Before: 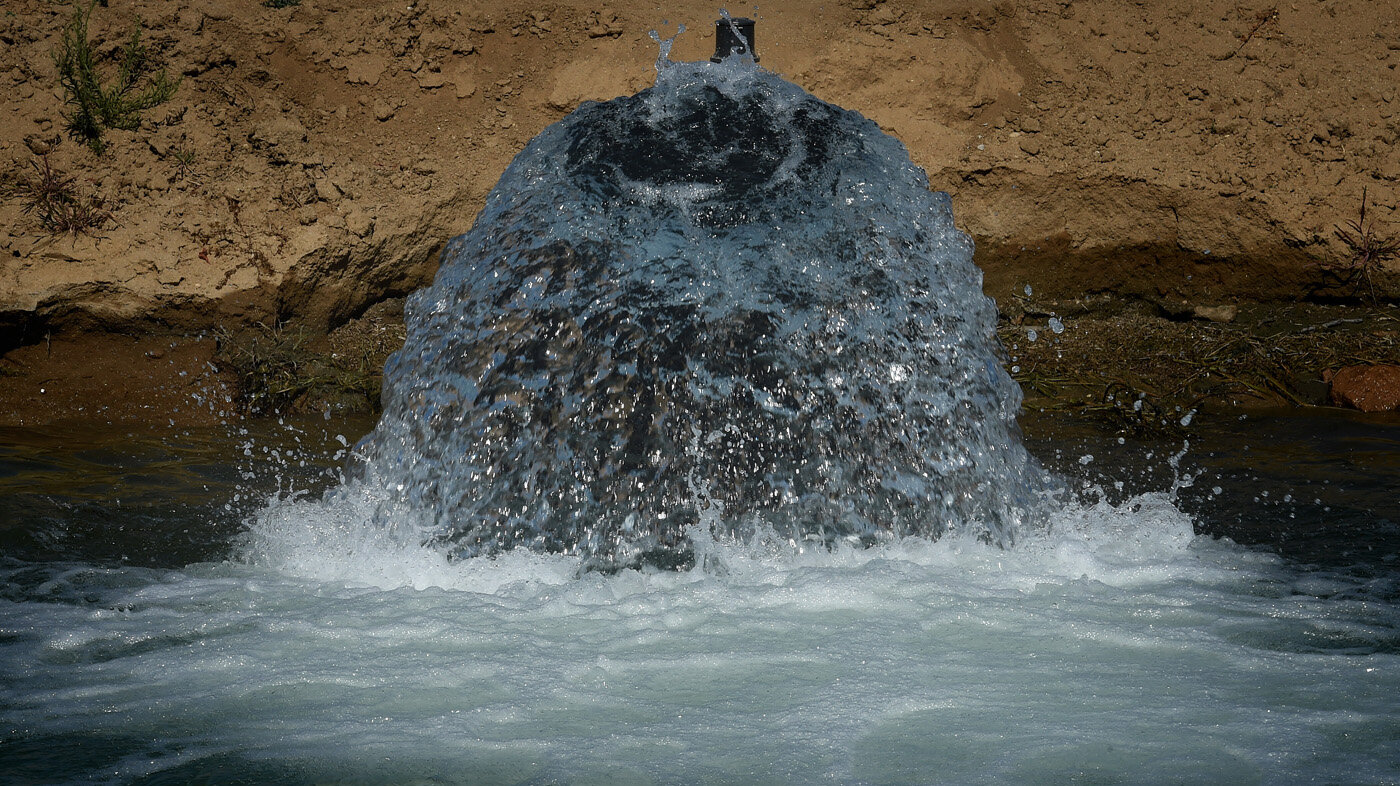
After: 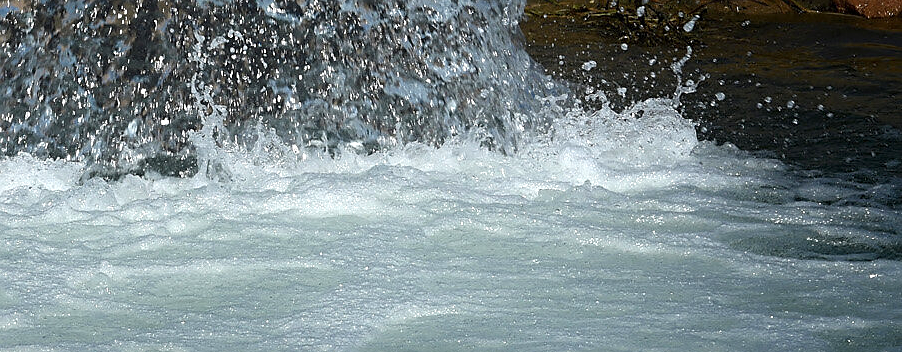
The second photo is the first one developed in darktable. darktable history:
exposure: exposure 0.6 EV, compensate highlight preservation false
sharpen: on, module defaults
crop and rotate: left 35.509%, top 50.238%, bottom 4.934%
